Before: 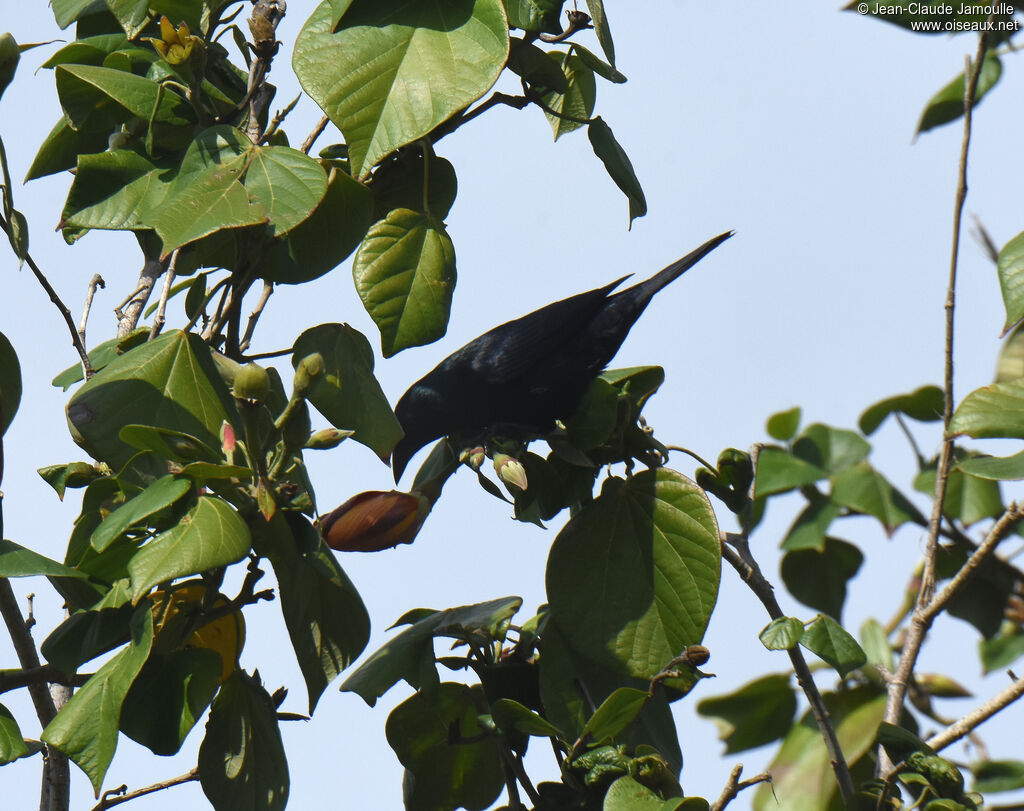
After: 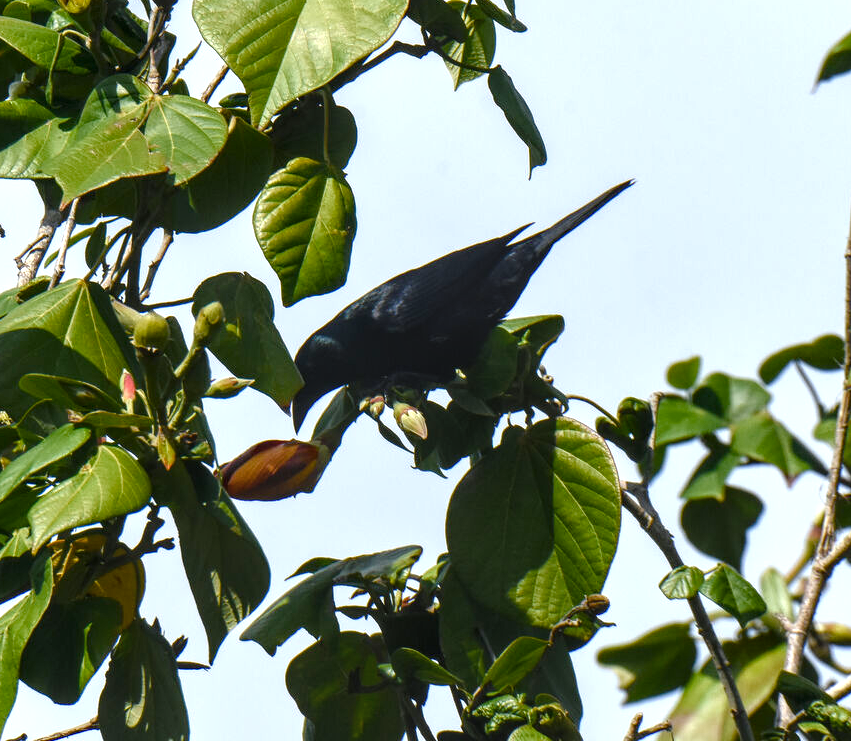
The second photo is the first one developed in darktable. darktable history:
local contrast: detail 142%
color balance rgb: shadows lift › chroma 1.009%, shadows lift › hue 217.65°, perceptual saturation grading › global saturation 20%, perceptual saturation grading › highlights -24.912%, perceptual saturation grading › shadows 49.492%
tone equalizer: -8 EV -0.378 EV, -7 EV -0.403 EV, -6 EV -0.294 EV, -5 EV -0.255 EV, -3 EV 0.239 EV, -2 EV 0.346 EV, -1 EV 0.39 EV, +0 EV 0.395 EV, mask exposure compensation -0.489 EV
crop: left 9.829%, top 6.318%, right 7.043%, bottom 2.208%
